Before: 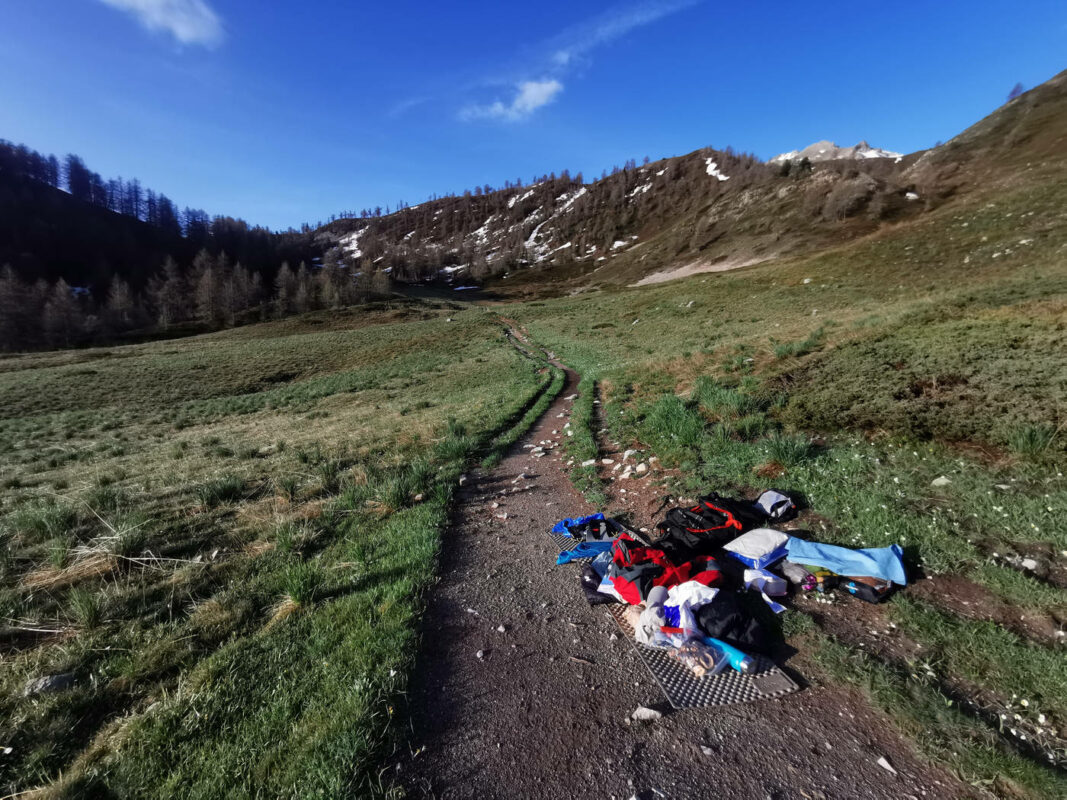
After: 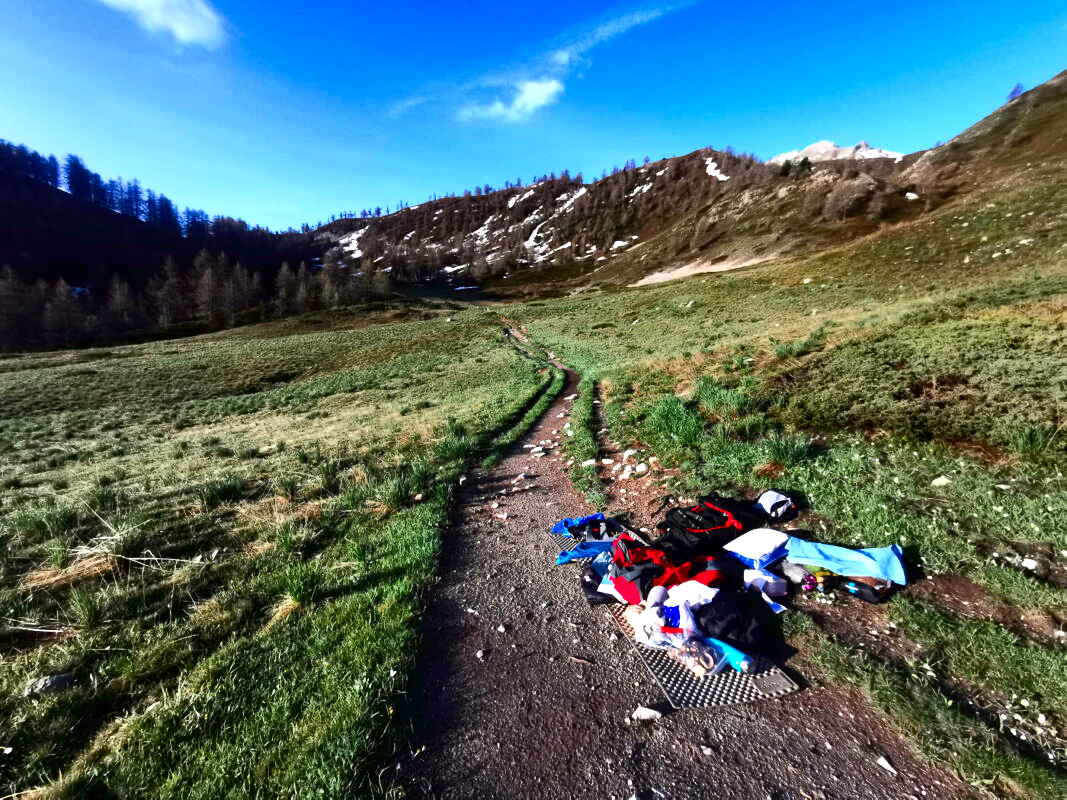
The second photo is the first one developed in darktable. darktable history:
contrast brightness saturation: contrast 0.21, brightness -0.11, saturation 0.21
exposure: exposure 0.95 EV, compensate highlight preservation false
